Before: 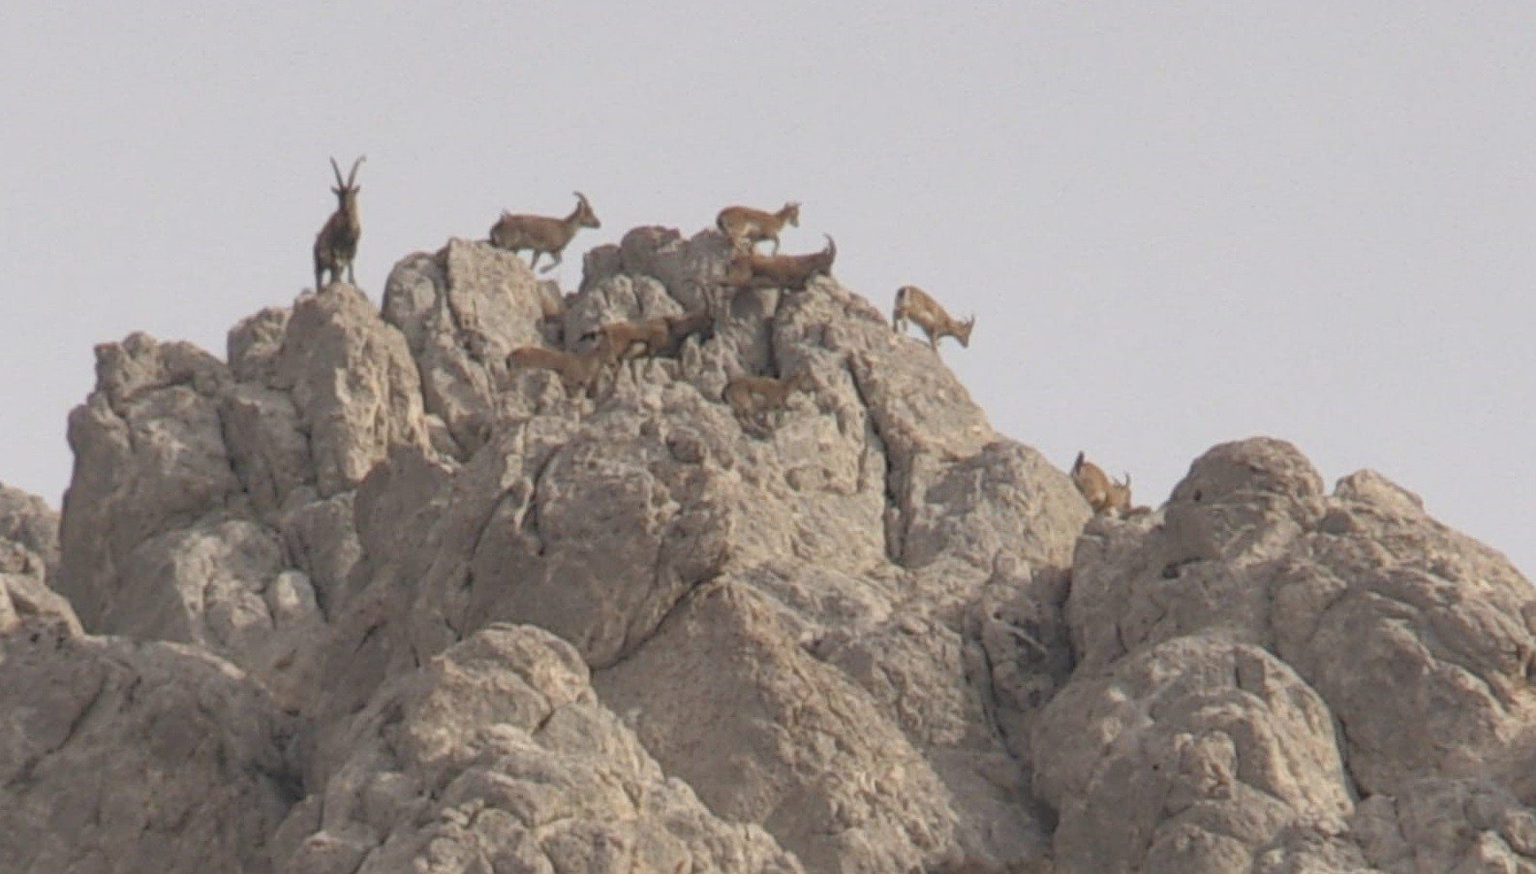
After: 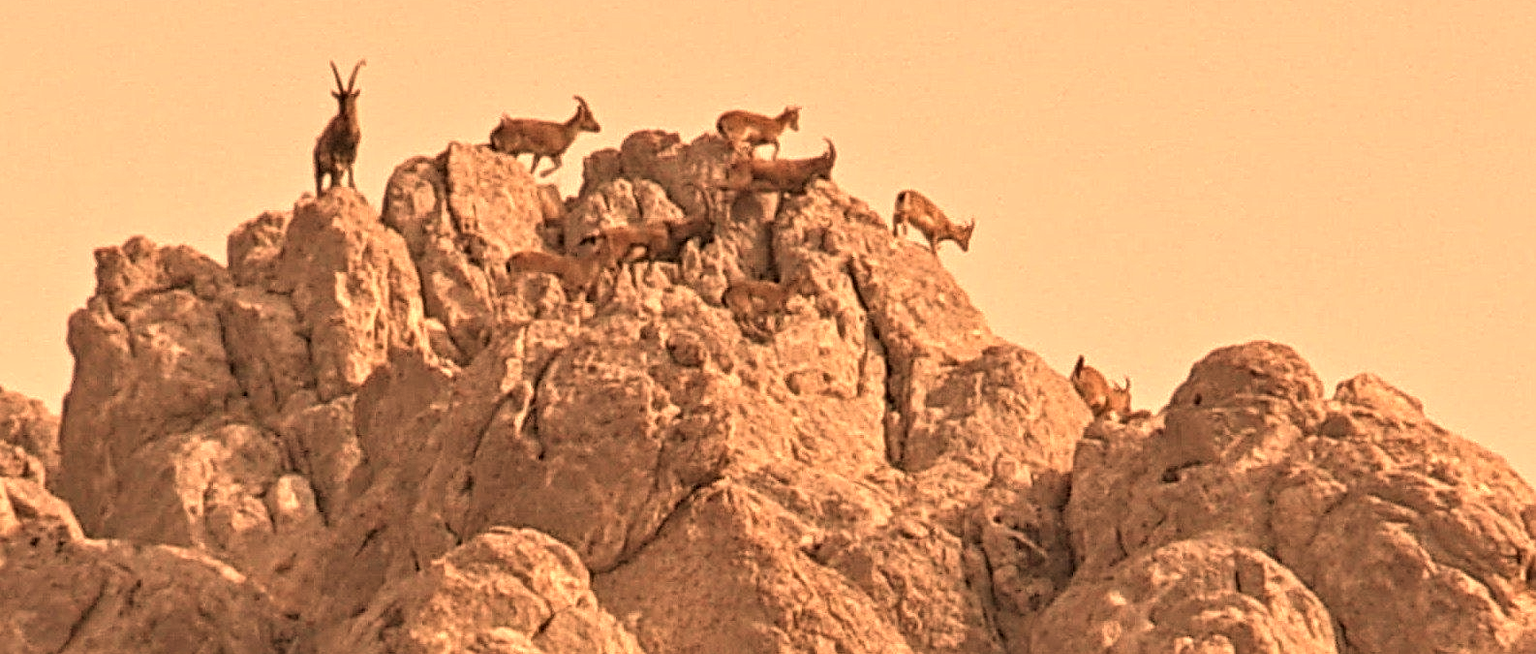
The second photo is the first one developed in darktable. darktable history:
white balance: red 1.467, blue 0.684
sharpen: amount 0.2
crop: top 11.038%, bottom 13.962%
contrast brightness saturation: saturation -0.05
contrast equalizer: octaves 7, y [[0.5, 0.542, 0.583, 0.625, 0.667, 0.708], [0.5 ×6], [0.5 ×6], [0 ×6], [0 ×6]]
